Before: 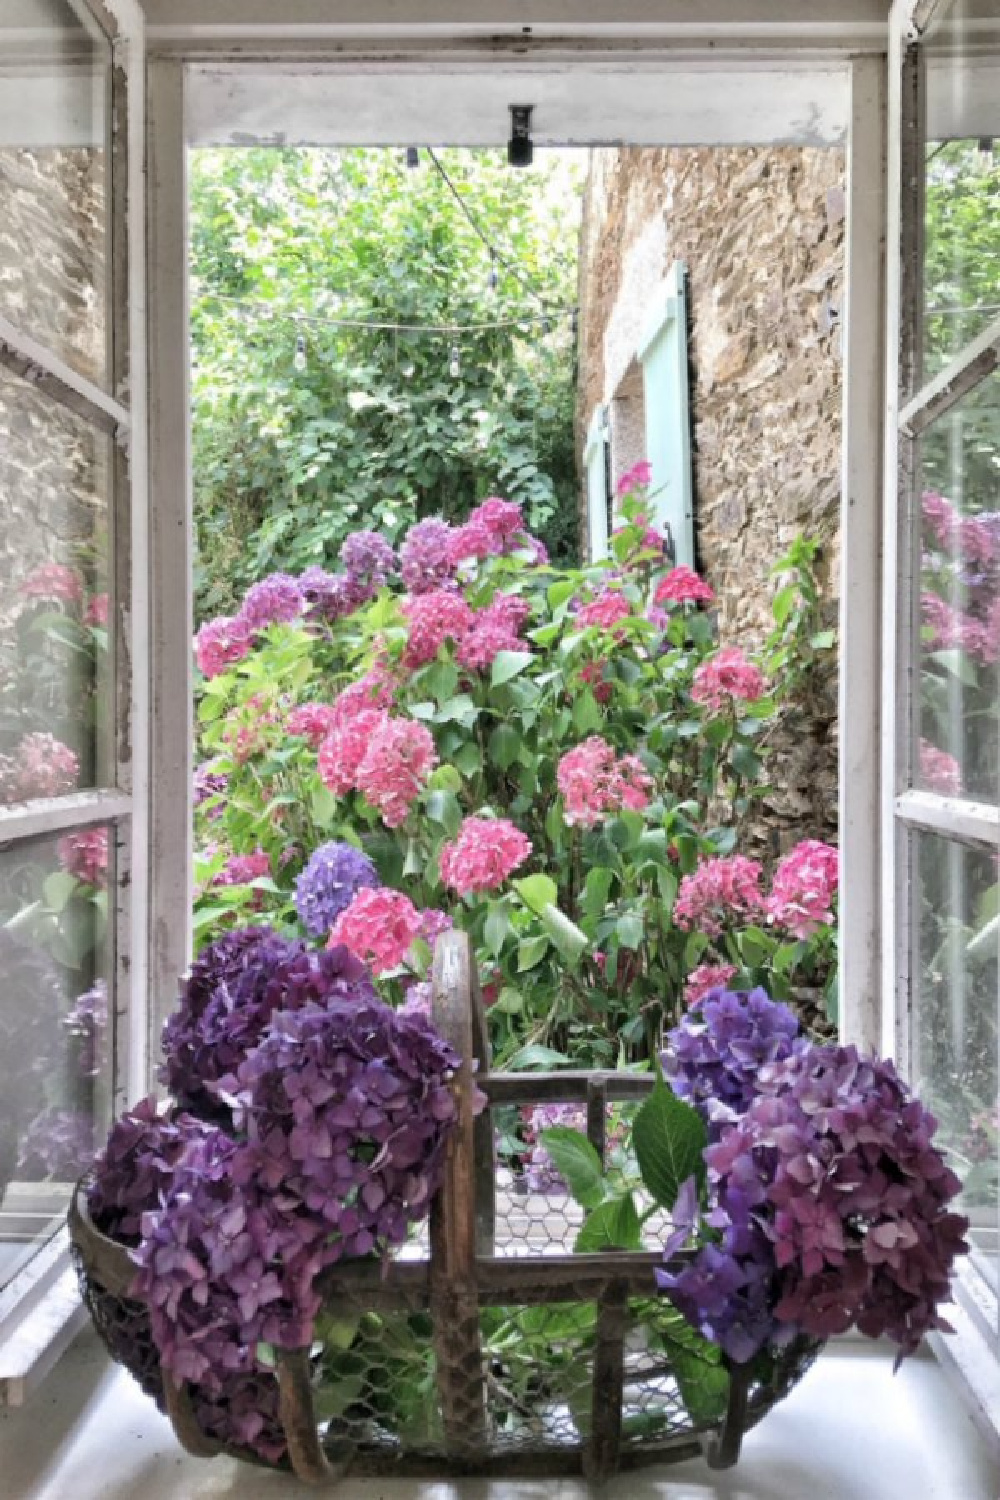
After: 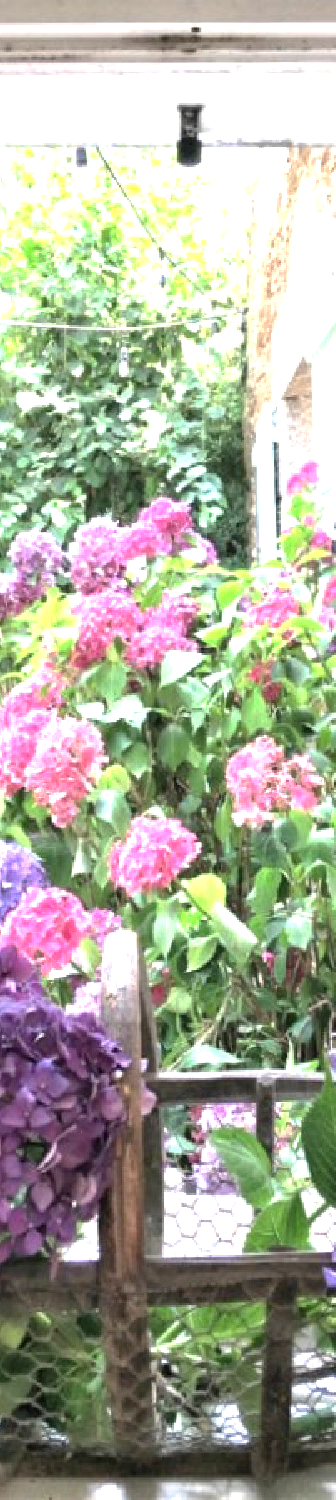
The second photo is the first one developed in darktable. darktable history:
base curve: curves: ch0 [(0, 0) (0.74, 0.67) (1, 1)], preserve colors none
crop: left 33.182%, right 33.161%
exposure: black level correction 0, exposure 1.185 EV, compensate exposure bias true, compensate highlight preservation false
